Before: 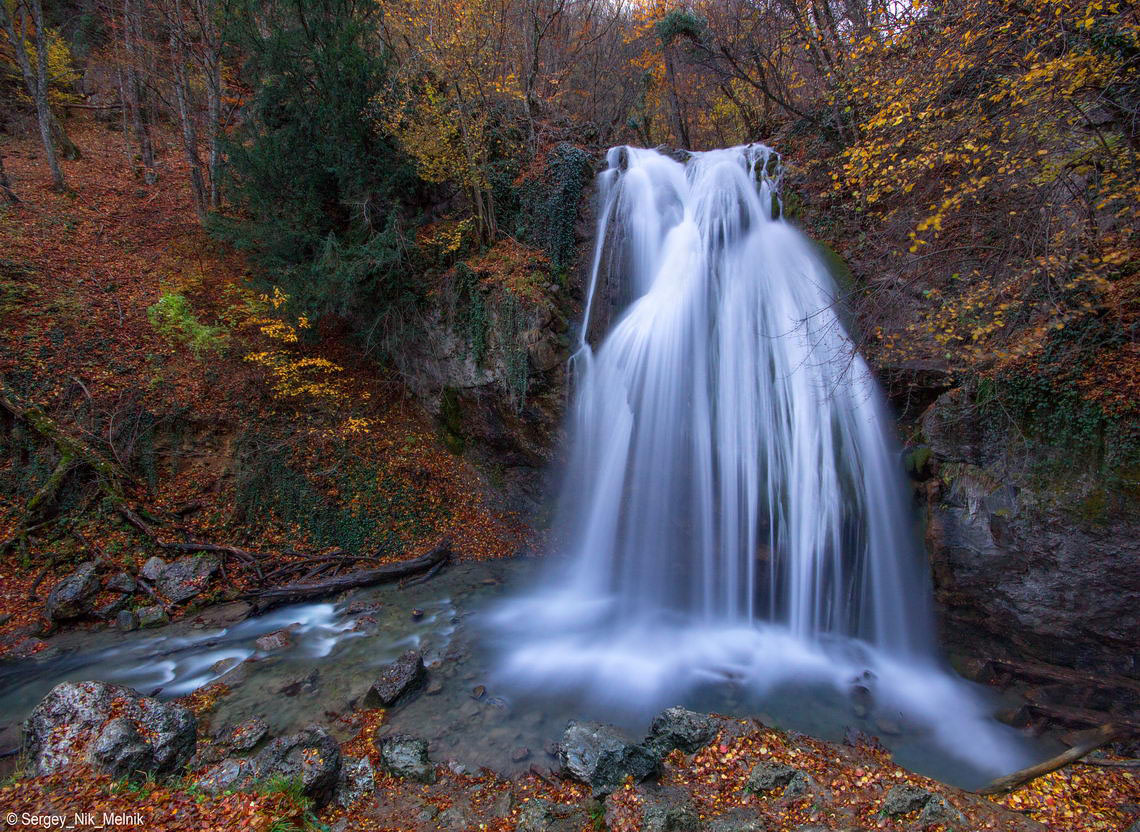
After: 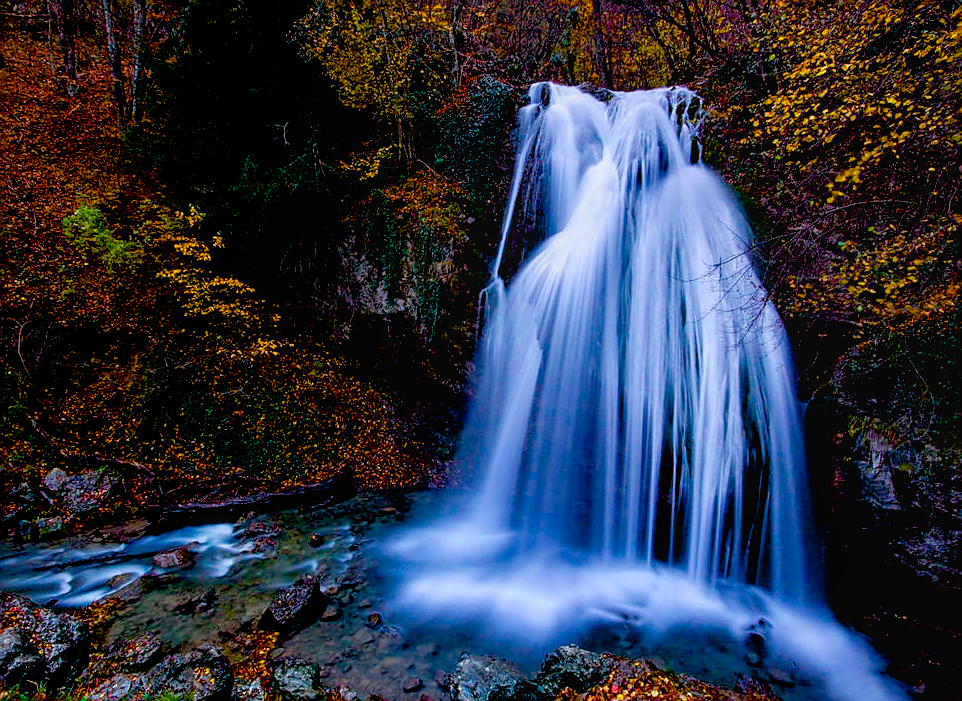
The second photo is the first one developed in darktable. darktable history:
crop and rotate: angle -2.97°, left 5.075%, top 5.221%, right 4.598%, bottom 4.598%
local contrast: detail 110%
color balance rgb: perceptual saturation grading › global saturation 28.17%, perceptual saturation grading › highlights -25.316%, perceptual saturation grading › mid-tones 24.882%, perceptual saturation grading › shadows 49.456%, global vibrance 20%
sharpen: on, module defaults
exposure: black level correction 0.045, exposure -0.233 EV, compensate exposure bias true, compensate highlight preservation false
contrast brightness saturation: contrast 0.073
tone equalizer: mask exposure compensation -0.506 EV
